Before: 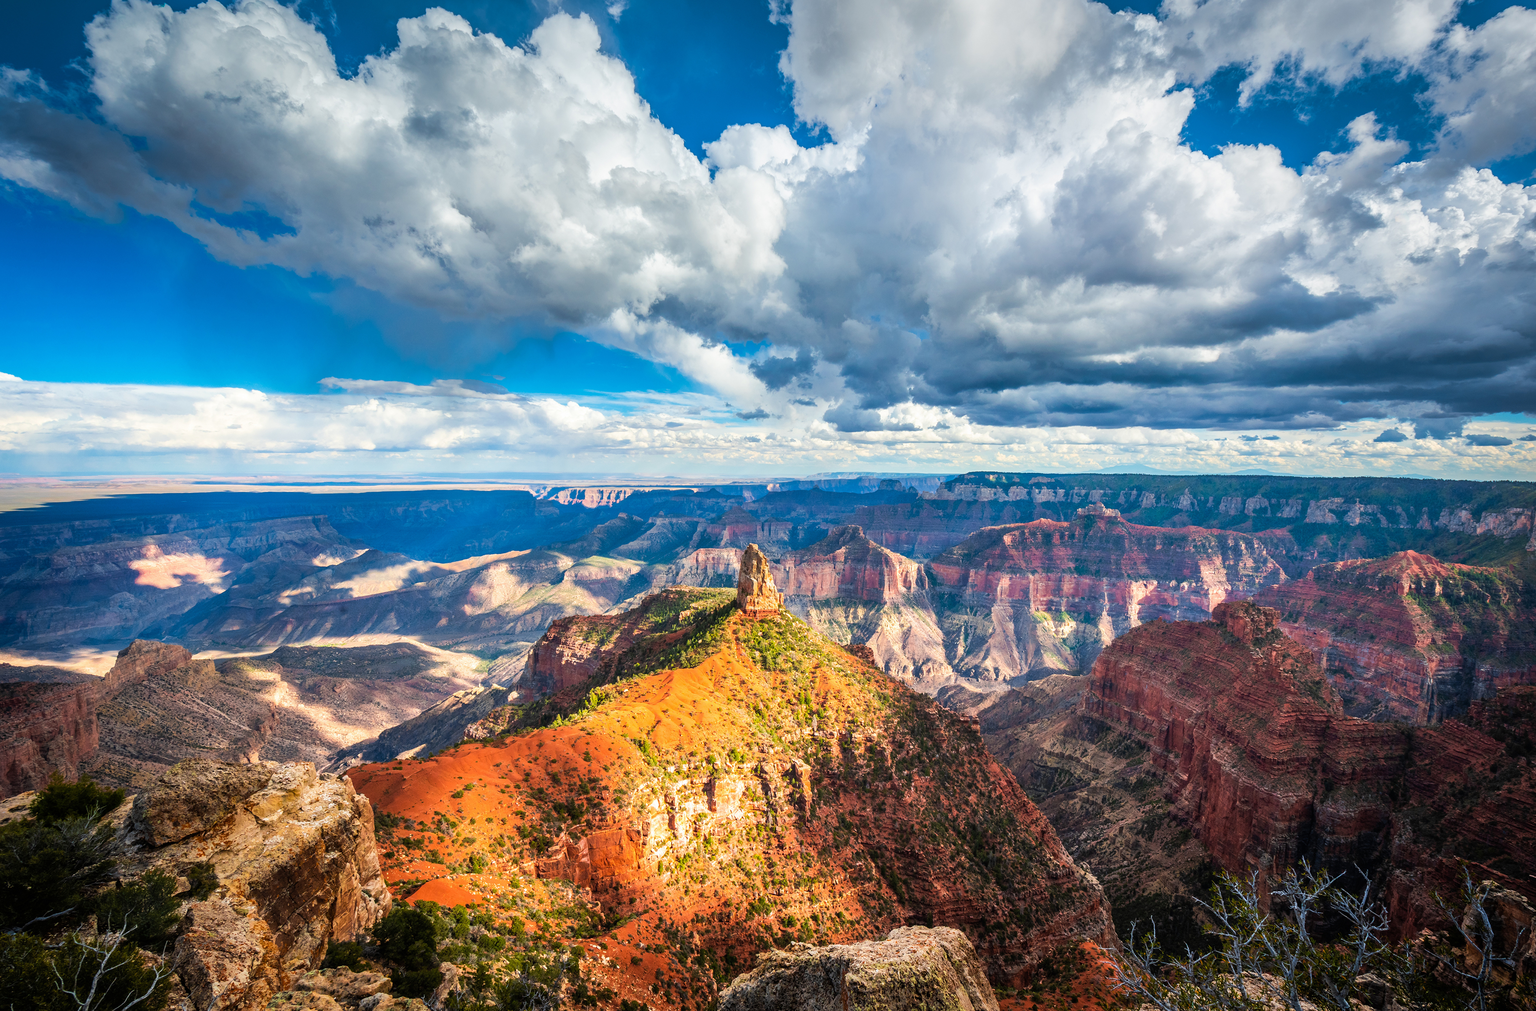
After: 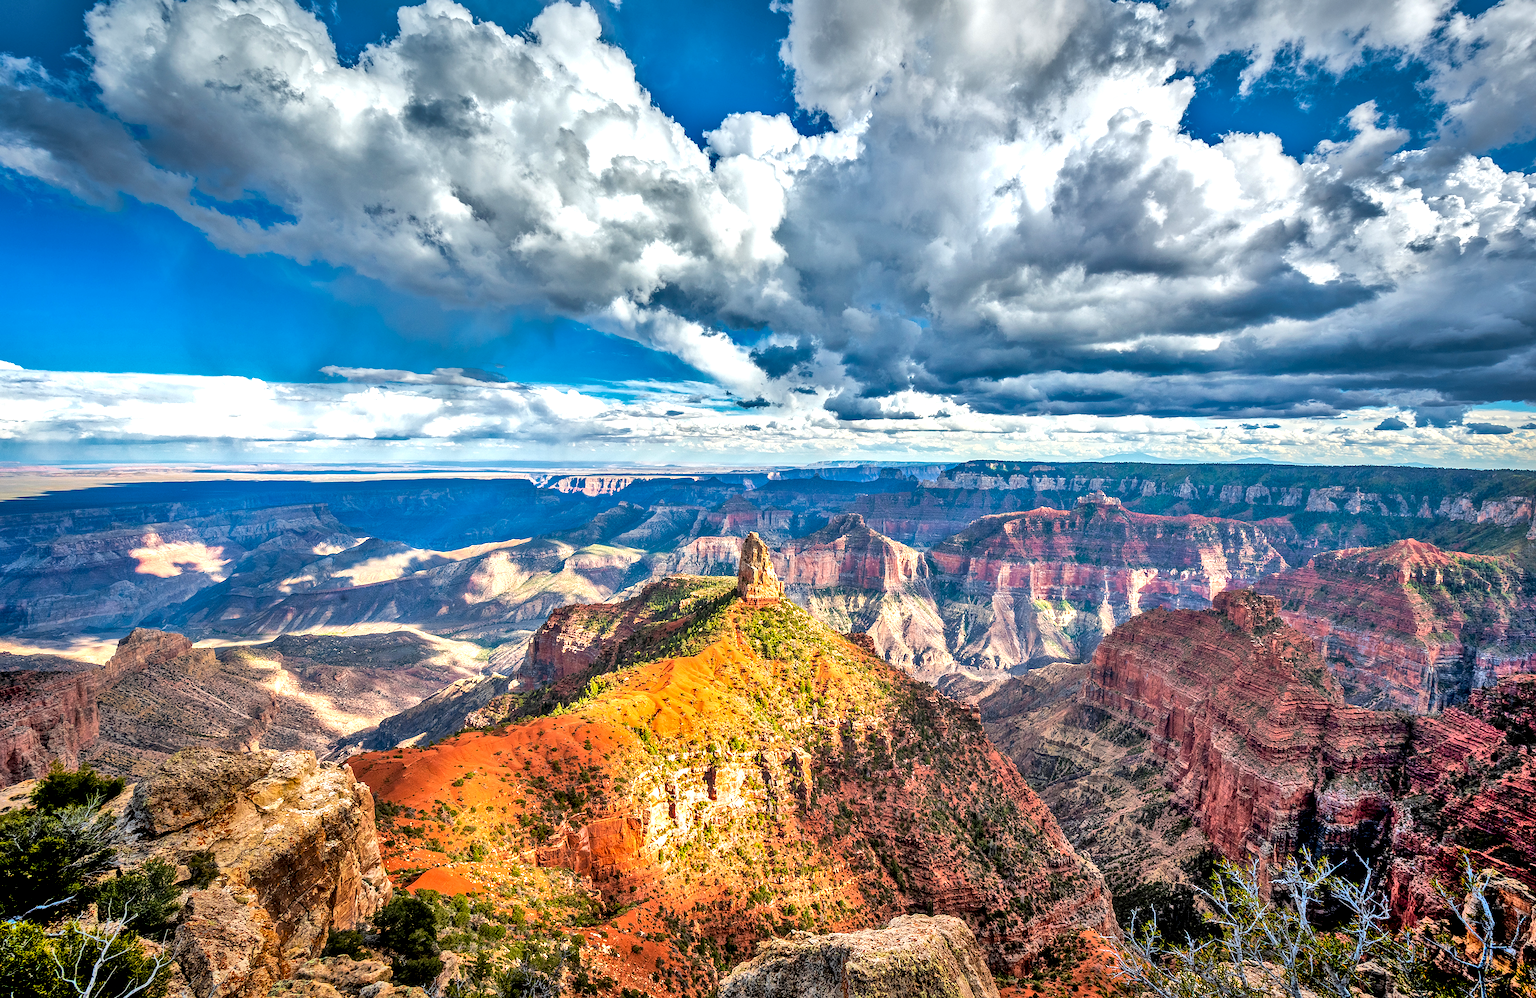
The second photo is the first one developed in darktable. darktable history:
crop: top 1.21%, right 0.003%
sharpen: on, module defaults
exposure: black level correction 0.004, exposure 0.381 EV, compensate highlight preservation false
shadows and highlights: shadows 74.63, highlights -60.94, soften with gaussian
local contrast: on, module defaults
